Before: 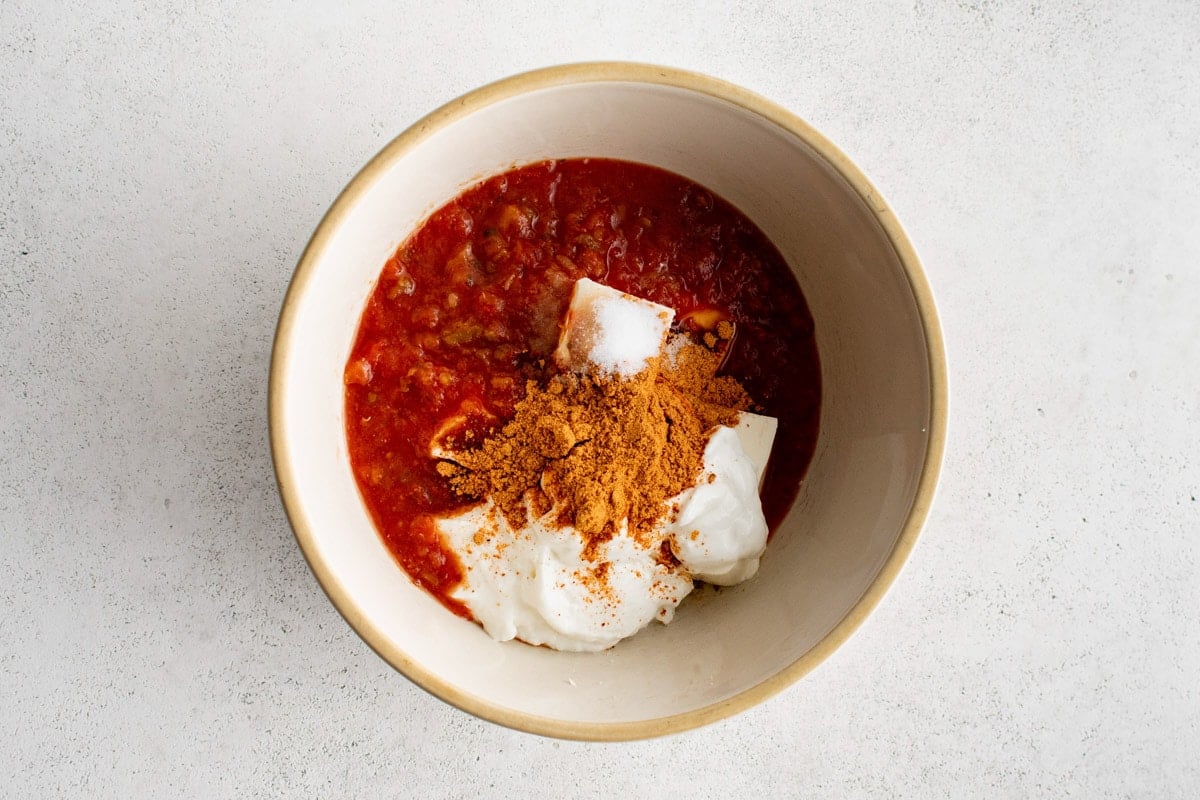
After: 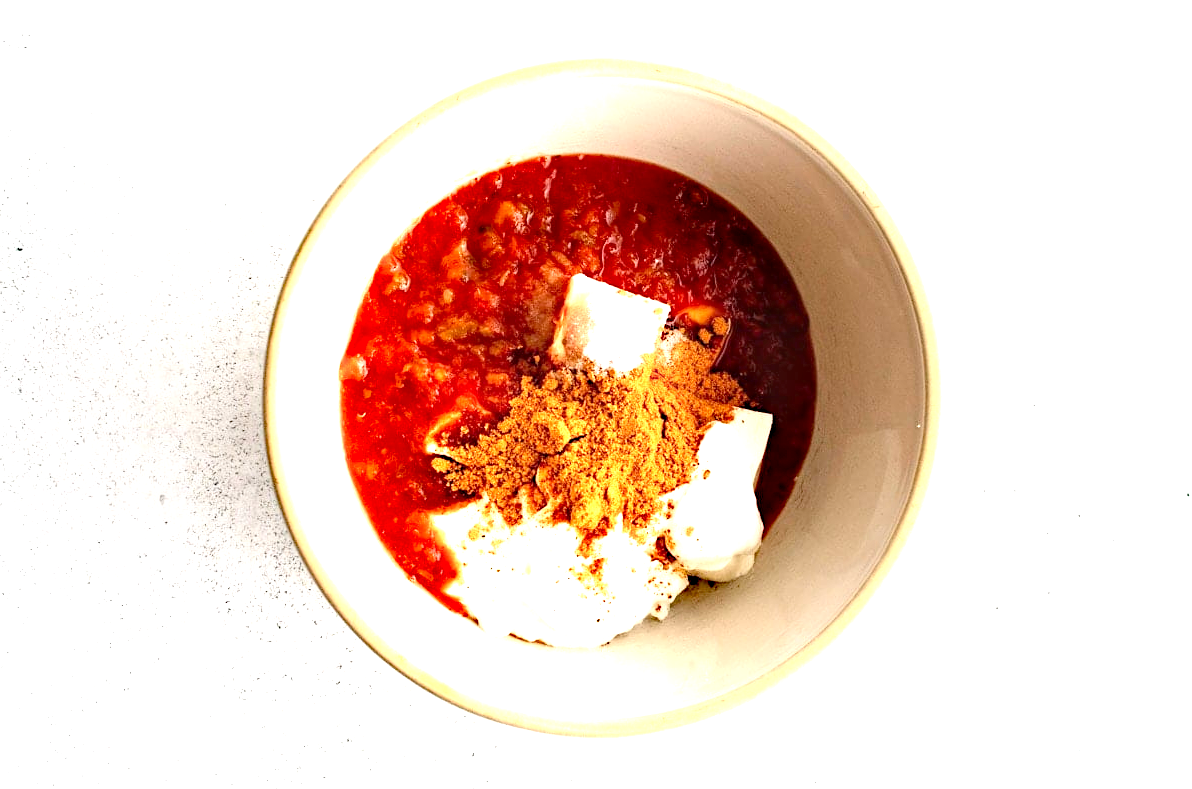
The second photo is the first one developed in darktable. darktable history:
exposure: black level correction 0, exposure 0.894 EV, compensate highlight preservation false
base curve: curves: ch0 [(0, 0) (0.297, 0.298) (1, 1)], fusion 1, preserve colors none
crop: left 0.47%, top 0.525%, right 0.15%, bottom 0.799%
